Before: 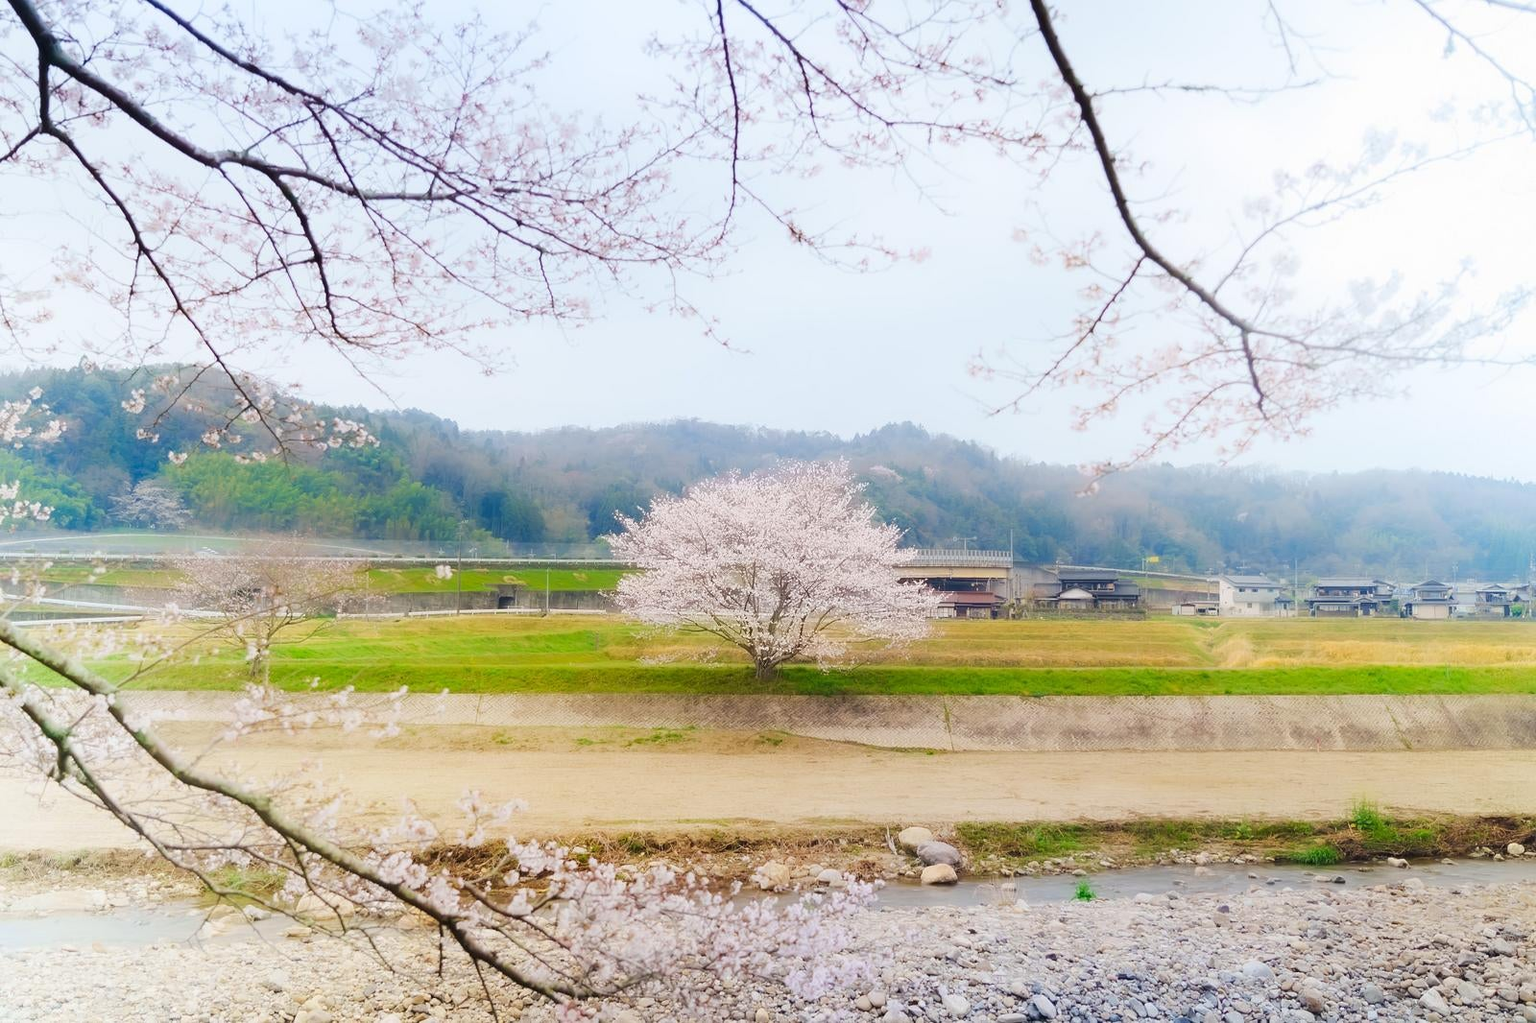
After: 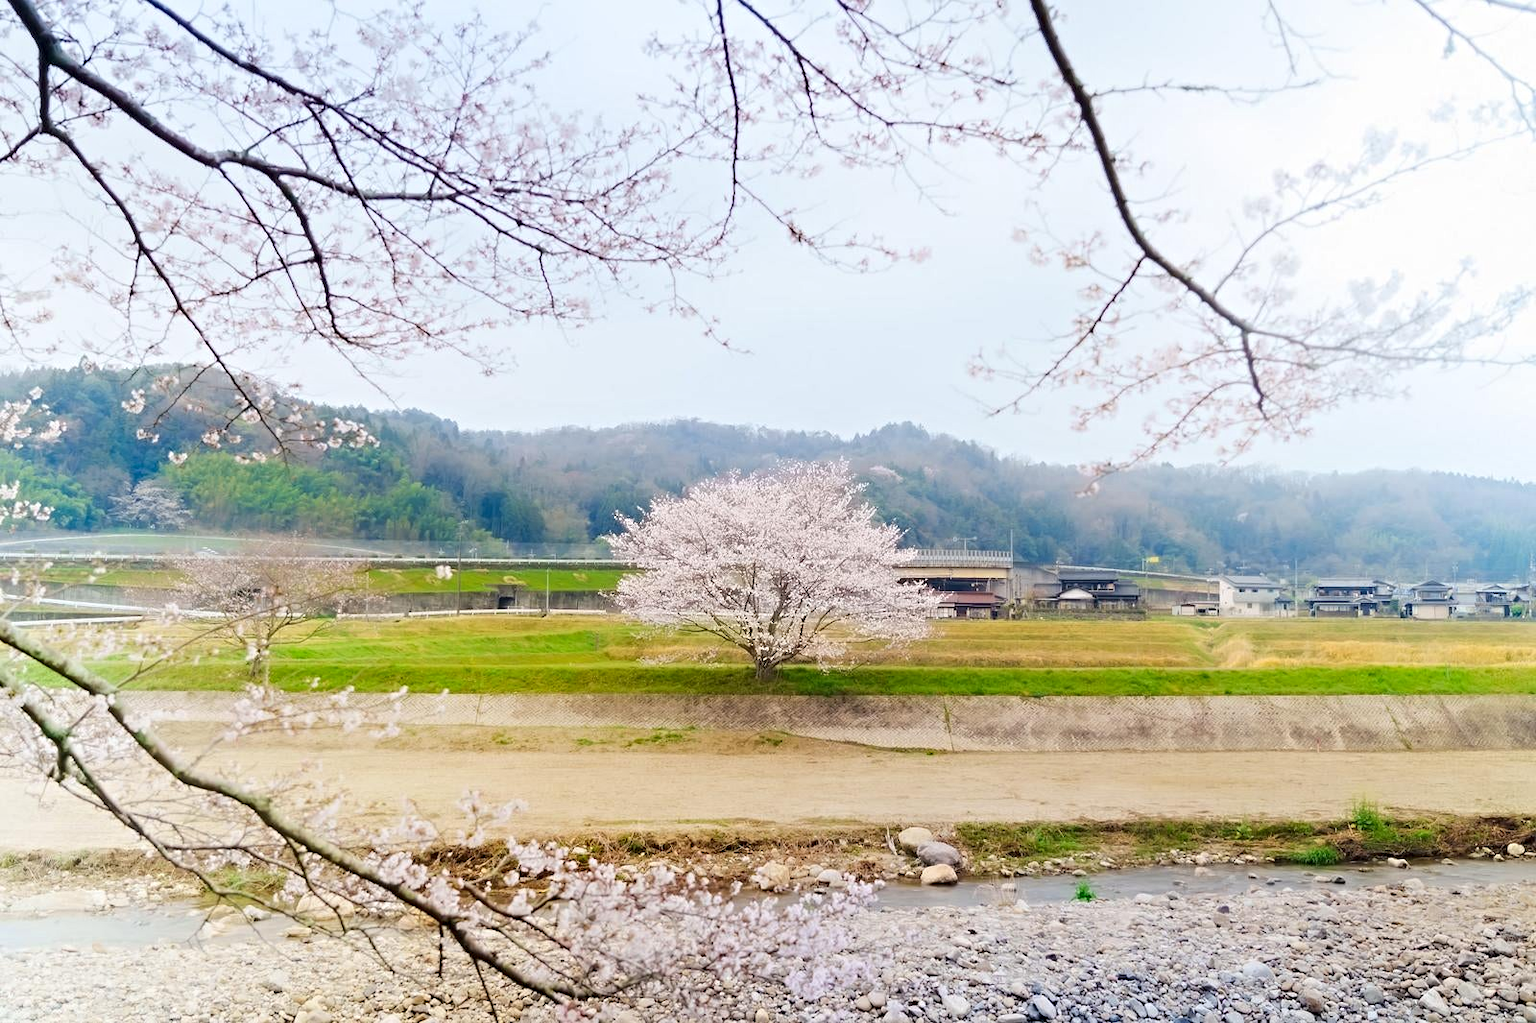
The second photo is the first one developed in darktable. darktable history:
exposure: black level correction 0.001, compensate highlight preservation false
contrast equalizer: y [[0.5, 0.501, 0.525, 0.597, 0.58, 0.514], [0.5 ×6], [0.5 ×6], [0 ×6], [0 ×6]]
